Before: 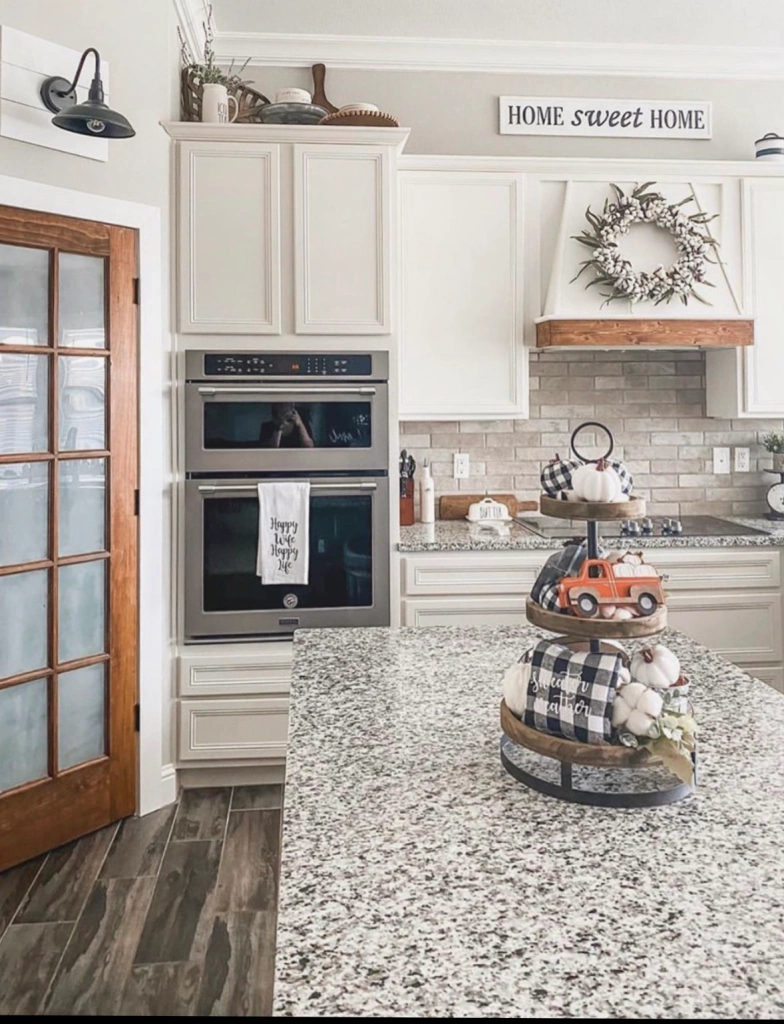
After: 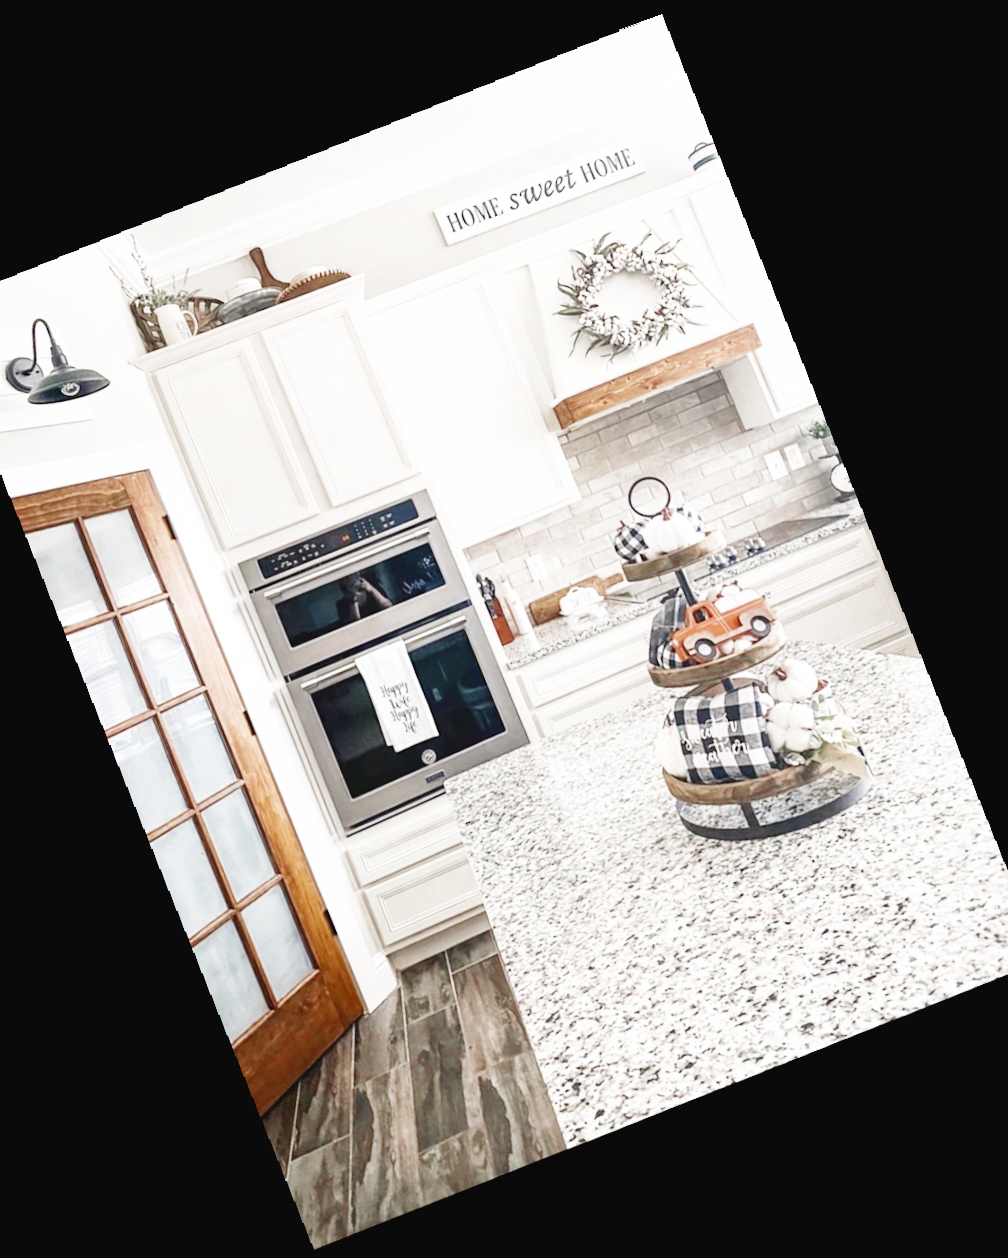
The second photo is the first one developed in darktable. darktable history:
rotate and perspective: rotation -2.56°, automatic cropping off
crop and rotate: angle 19.43°, left 6.812%, right 4.125%, bottom 1.087%
base curve: curves: ch0 [(0, 0.003) (0.001, 0.002) (0.006, 0.004) (0.02, 0.022) (0.048, 0.086) (0.094, 0.234) (0.162, 0.431) (0.258, 0.629) (0.385, 0.8) (0.548, 0.918) (0.751, 0.988) (1, 1)], preserve colors none
color zones: curves: ch0 [(0, 0.5) (0.125, 0.4) (0.25, 0.5) (0.375, 0.4) (0.5, 0.4) (0.625, 0.35) (0.75, 0.35) (0.875, 0.5)]; ch1 [(0, 0.35) (0.125, 0.45) (0.25, 0.35) (0.375, 0.35) (0.5, 0.35) (0.625, 0.35) (0.75, 0.45) (0.875, 0.35)]; ch2 [(0, 0.6) (0.125, 0.5) (0.25, 0.5) (0.375, 0.6) (0.5, 0.6) (0.625, 0.5) (0.75, 0.5) (0.875, 0.5)]
